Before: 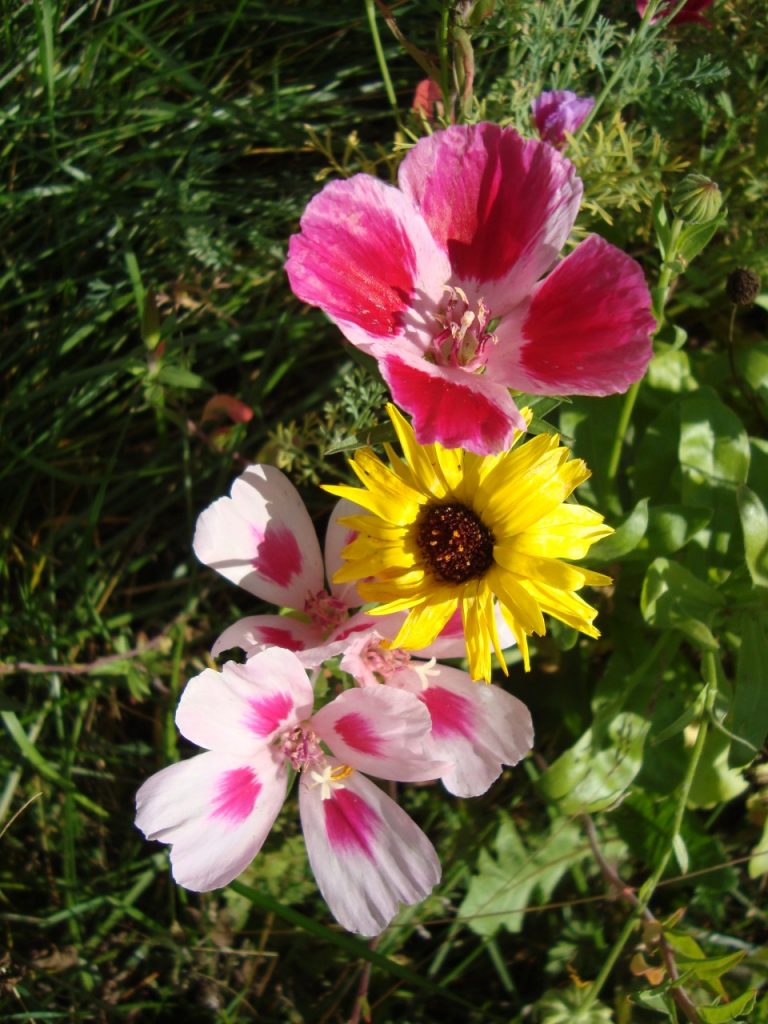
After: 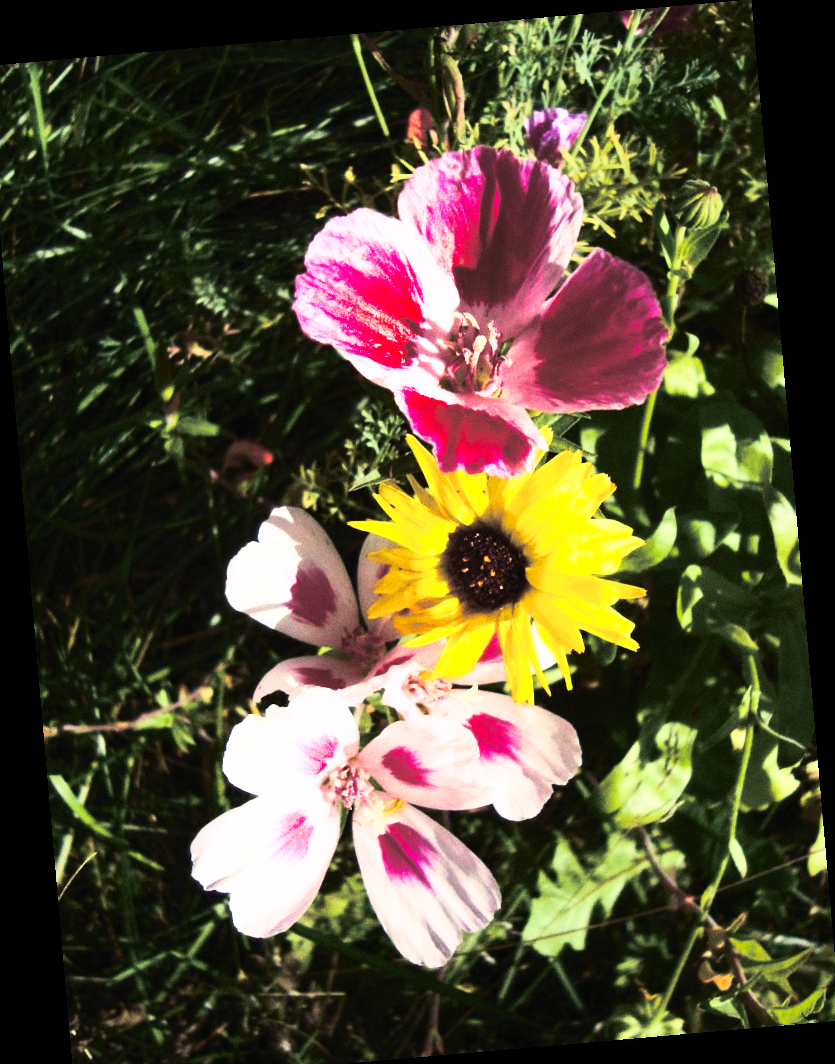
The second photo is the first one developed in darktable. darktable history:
color balance rgb: perceptual saturation grading › global saturation 20%, perceptual saturation grading › highlights -25%, perceptual saturation grading › shadows 50%
rotate and perspective: rotation -4.98°, automatic cropping off
contrast brightness saturation: contrast 0.62, brightness 0.34, saturation 0.14
grain: coarseness 0.09 ISO
crop: left 1.743%, right 0.268%, bottom 2.011%
split-toning: shadows › hue 43.2°, shadows › saturation 0, highlights › hue 50.4°, highlights › saturation 1
